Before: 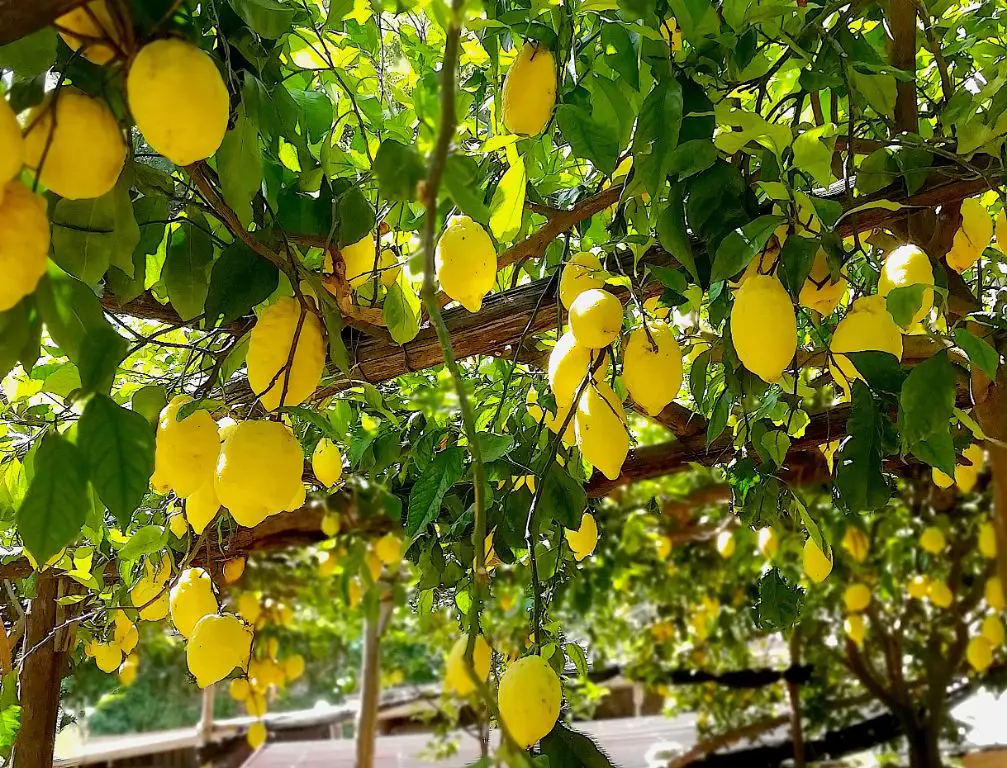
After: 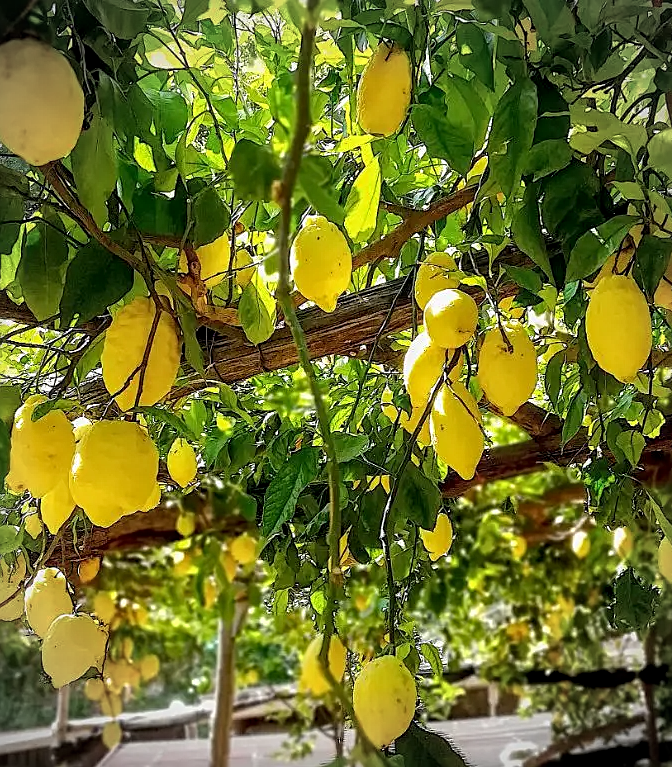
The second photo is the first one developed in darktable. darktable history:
sharpen: radius 2.128, amount 0.386, threshold 0.082
crop and rotate: left 14.479%, right 18.725%
local contrast: detail 130%
vignetting: fall-off radius 46.11%, unbound false
